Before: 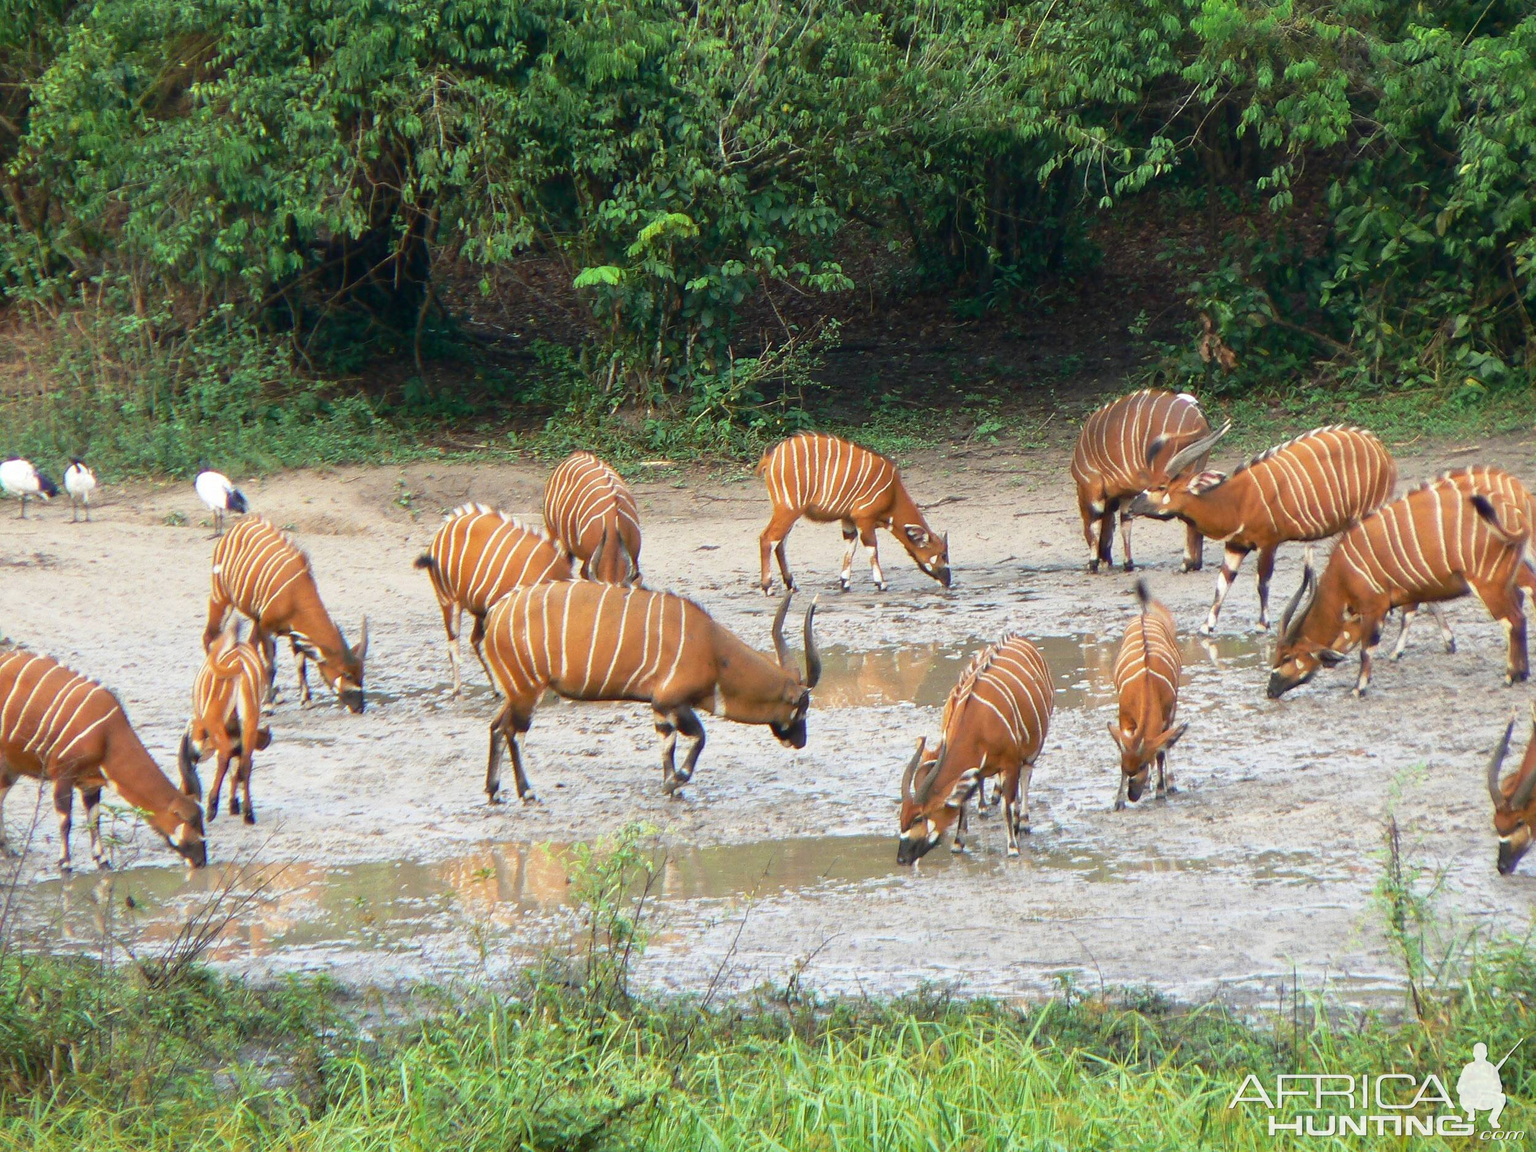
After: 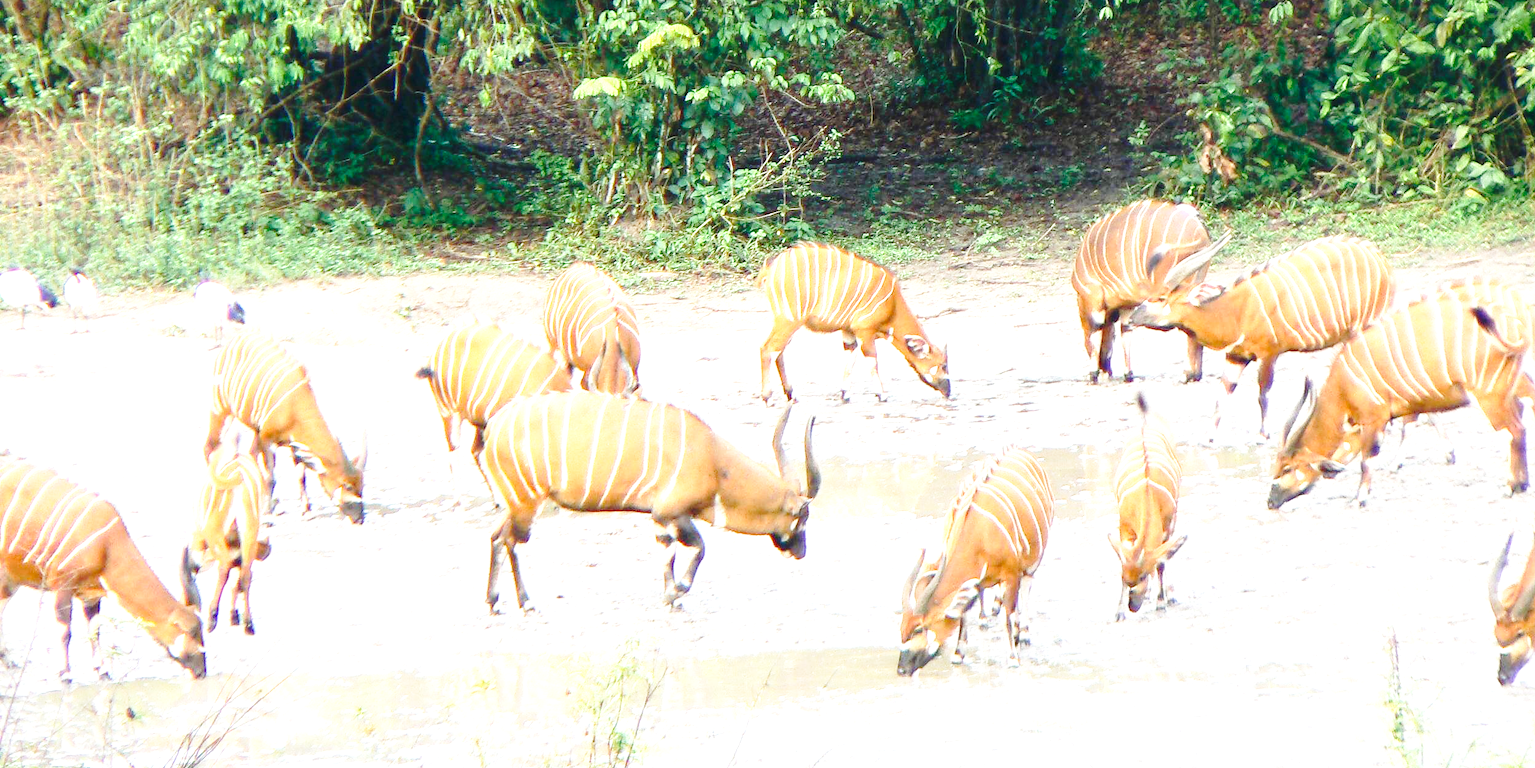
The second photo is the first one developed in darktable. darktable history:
exposure: black level correction 0, exposure 1.292 EV, compensate highlight preservation false
crop: top 16.464%, bottom 16.779%
local contrast: highlights 100%, shadows 98%, detail 120%, midtone range 0.2
base curve: curves: ch0 [(0, 0) (0.032, 0.037) (0.105, 0.228) (0.435, 0.76) (0.856, 0.983) (1, 1)], preserve colors none
